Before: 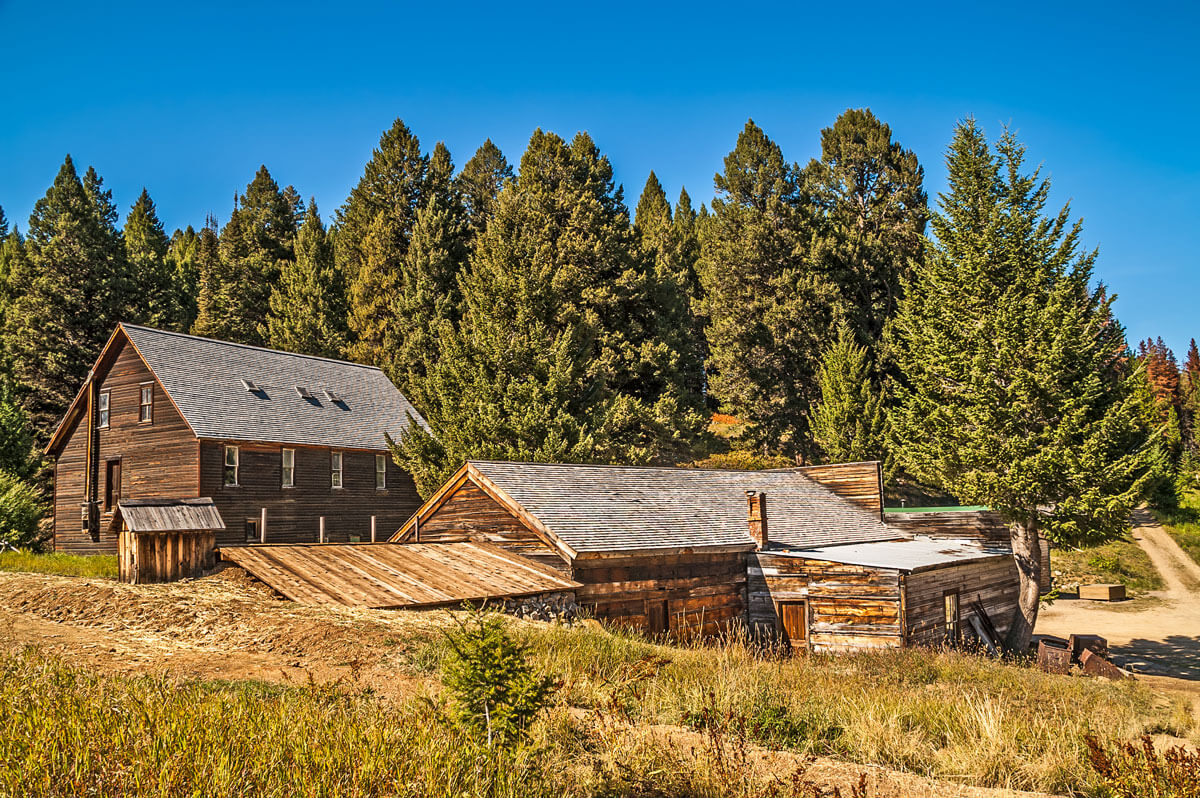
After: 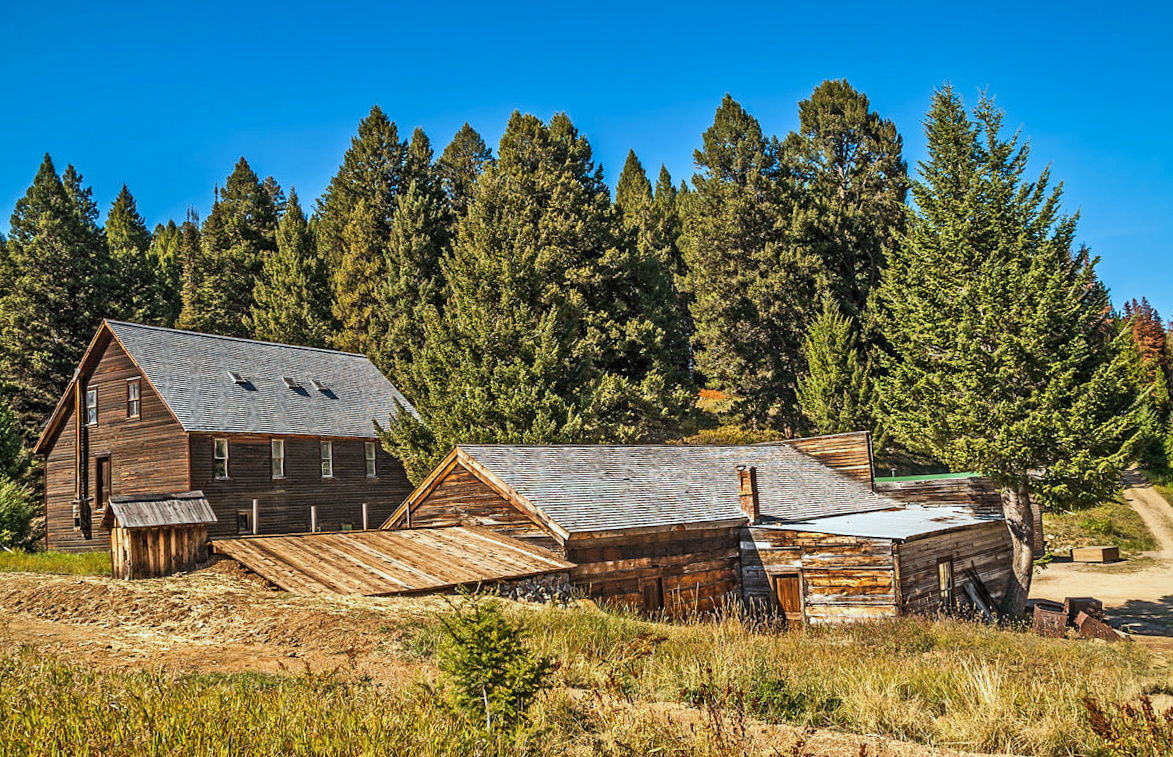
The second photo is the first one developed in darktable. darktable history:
rotate and perspective: rotation -2°, crop left 0.022, crop right 0.978, crop top 0.049, crop bottom 0.951
color calibration: illuminant Planckian (black body), adaptation linear Bradford (ICC v4), x 0.364, y 0.367, temperature 4417.56 K, saturation algorithm version 1 (2020)
